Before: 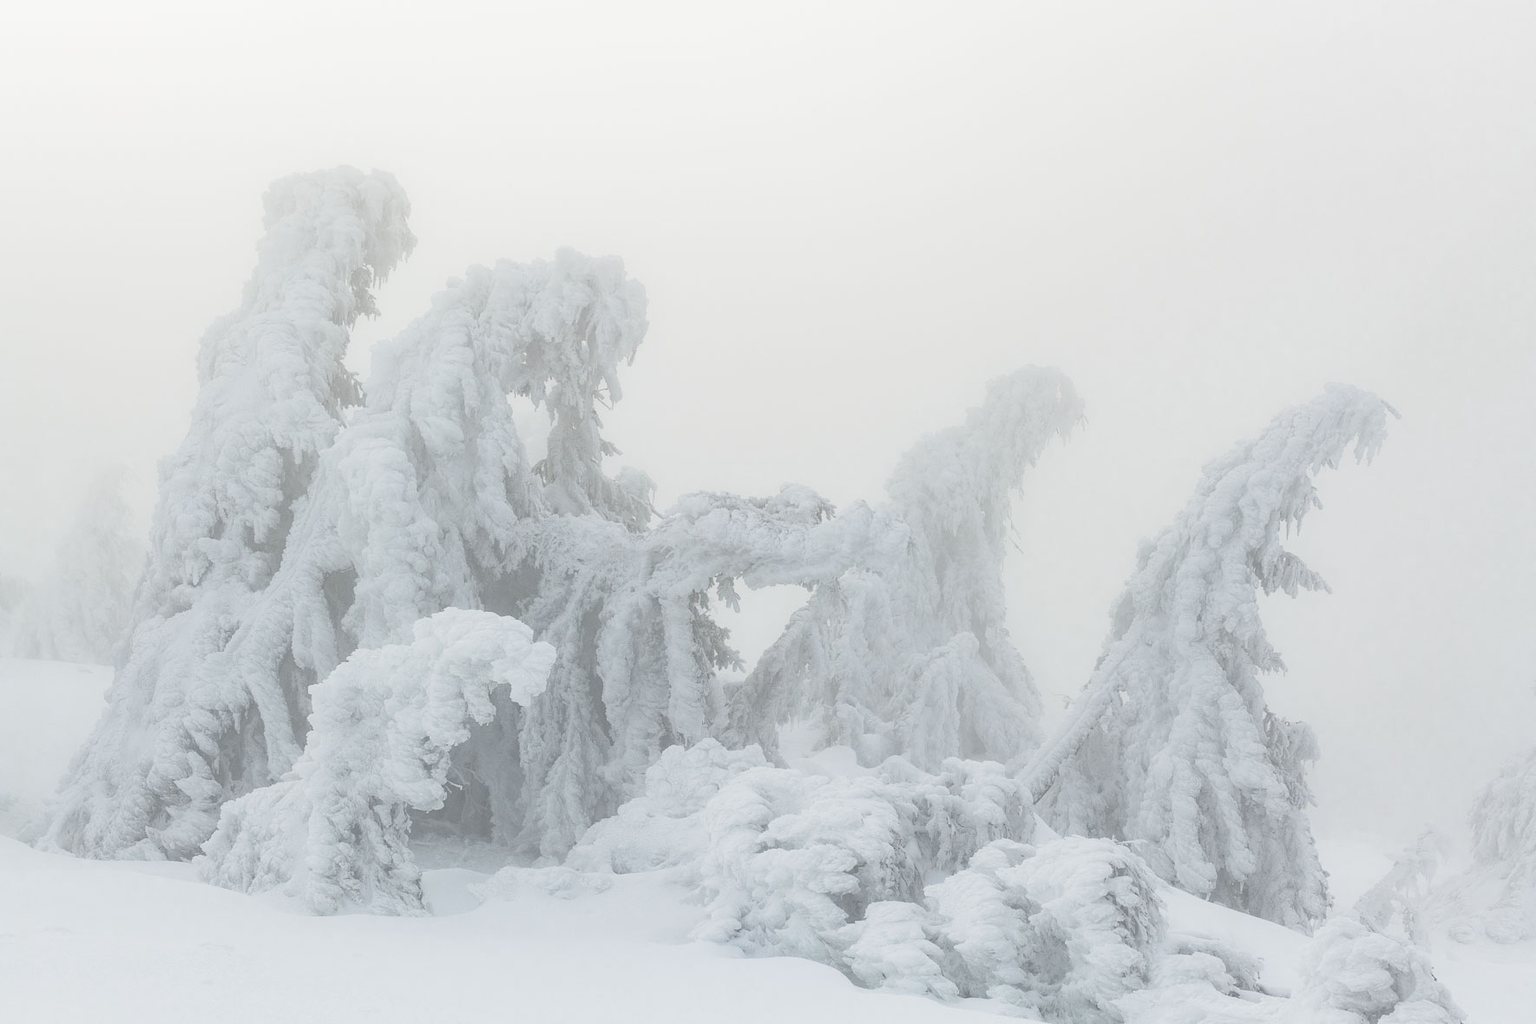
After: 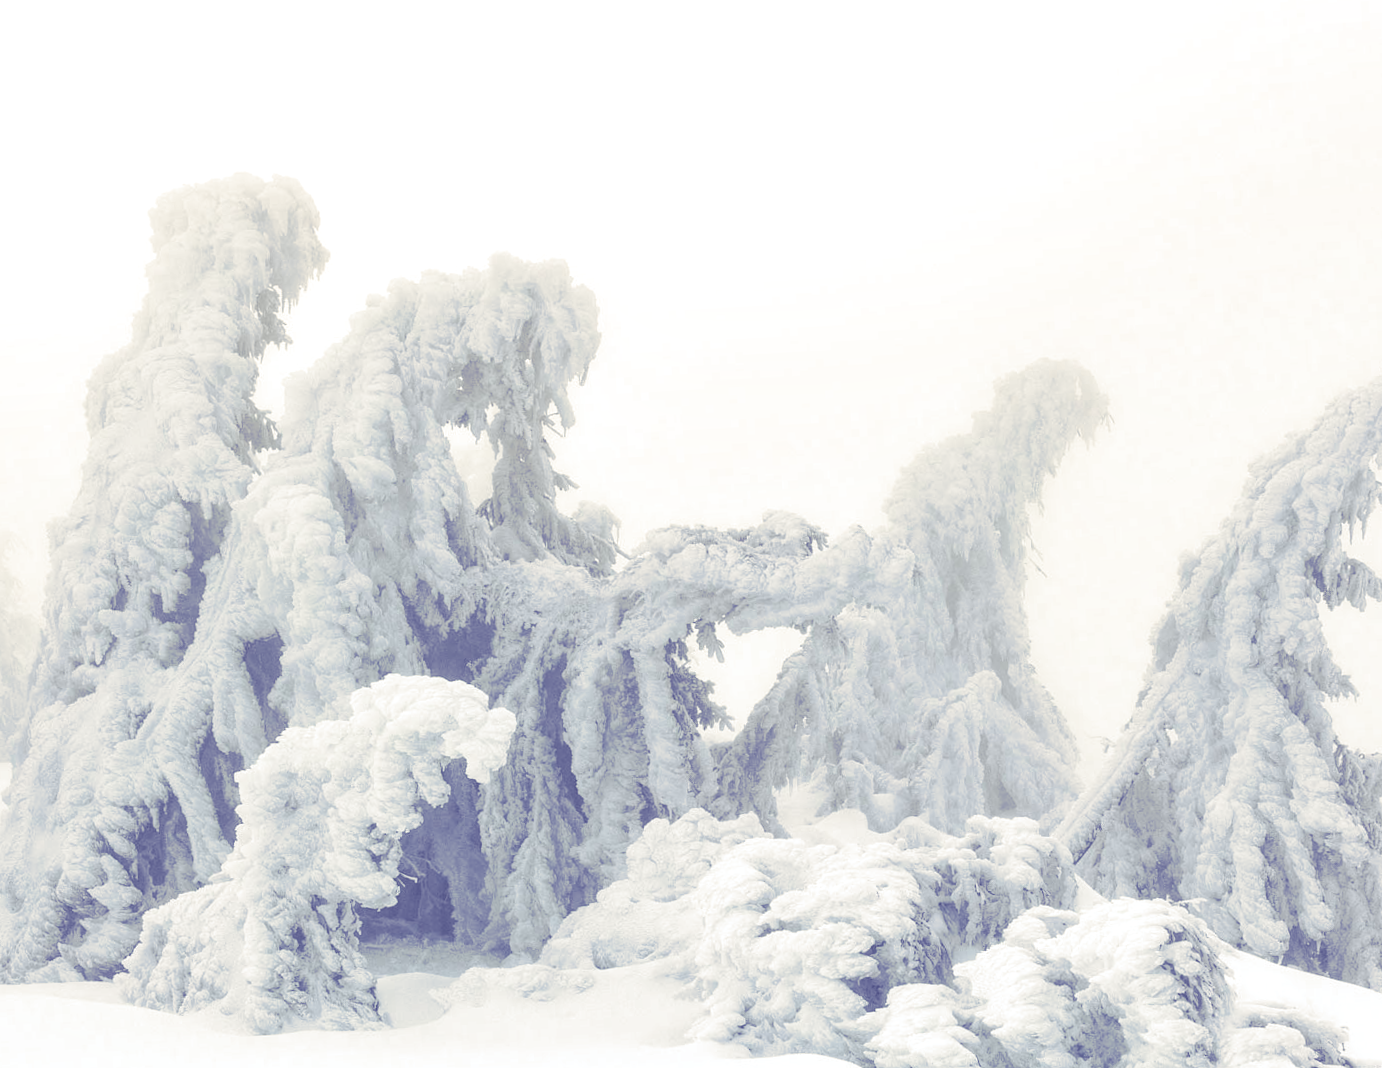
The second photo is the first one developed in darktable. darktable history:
local contrast: detail 160%
rotate and perspective: rotation -2.12°, lens shift (vertical) 0.009, lens shift (horizontal) -0.008, automatic cropping original format, crop left 0.036, crop right 0.964, crop top 0.05, crop bottom 0.959
haze removal: strength -0.1, adaptive false
split-toning: shadows › hue 242.67°, shadows › saturation 0.733, highlights › hue 45.33°, highlights › saturation 0.667, balance -53.304, compress 21.15%
tone equalizer: -7 EV 0.15 EV, -6 EV 0.6 EV, -5 EV 1.15 EV, -4 EV 1.33 EV, -3 EV 1.15 EV, -2 EV 0.6 EV, -1 EV 0.15 EV, mask exposure compensation -0.5 EV
crop and rotate: angle 1°, left 4.281%, top 0.642%, right 11.383%, bottom 2.486%
rgb levels: levels [[0.01, 0.419, 0.839], [0, 0.5, 1], [0, 0.5, 1]]
